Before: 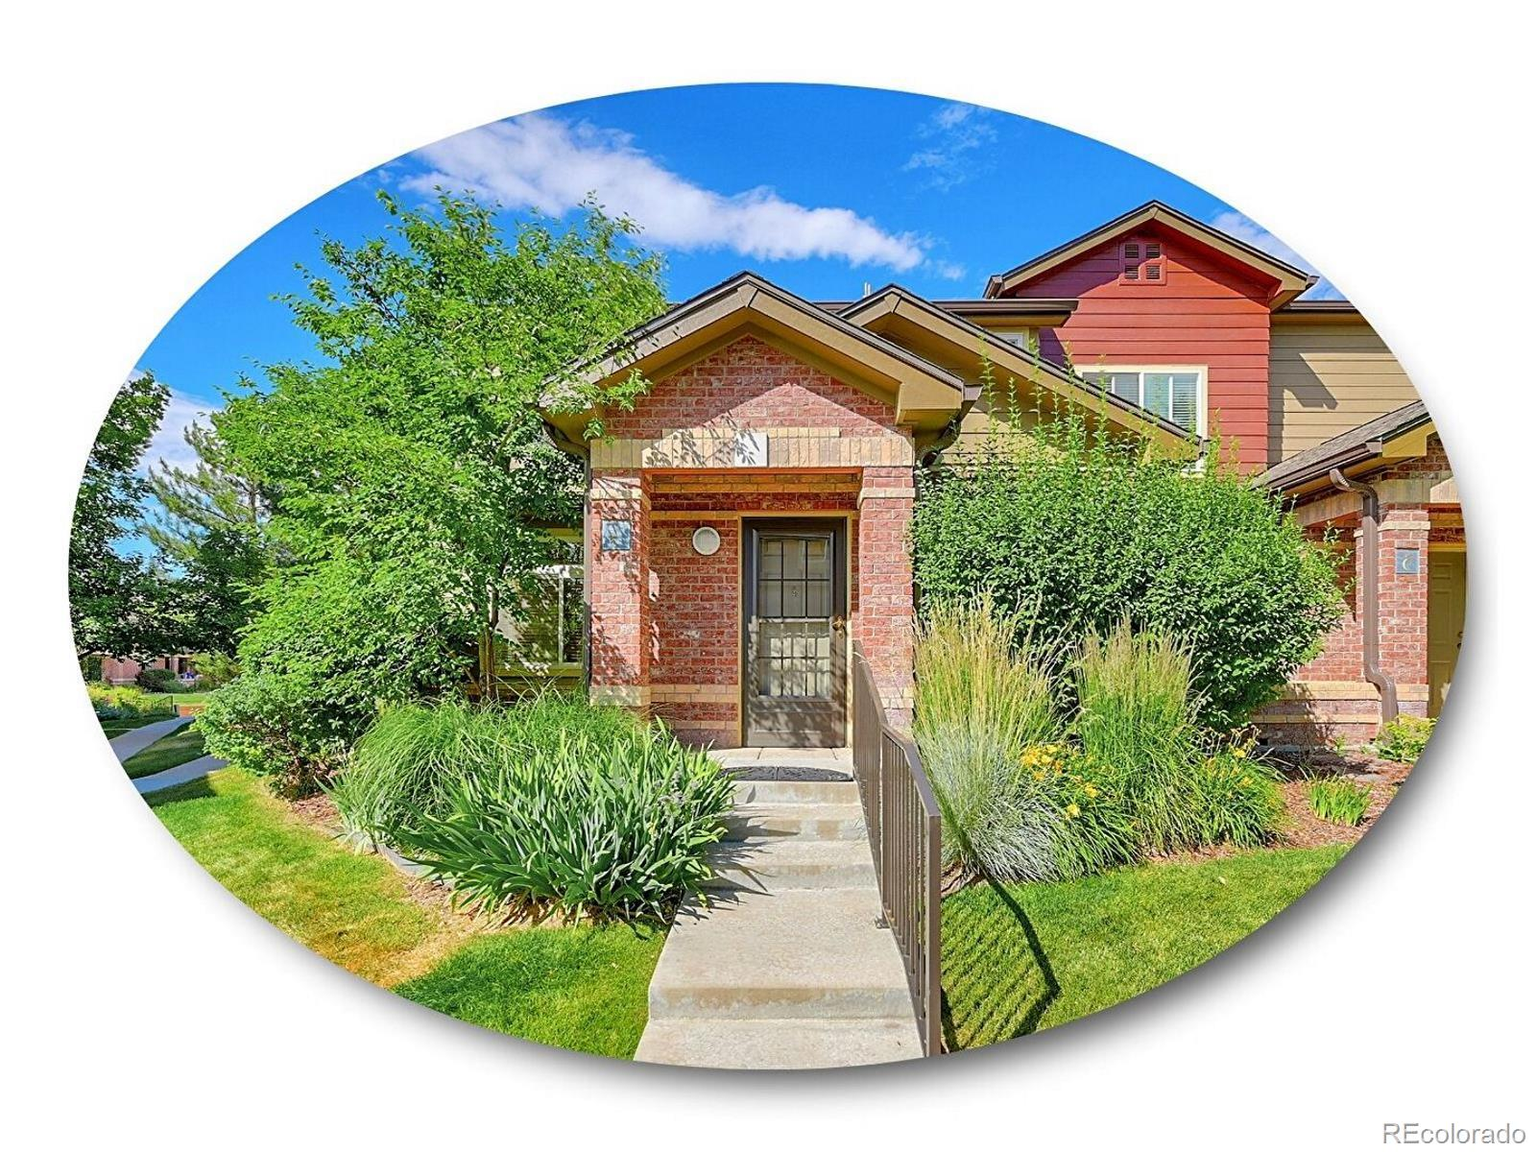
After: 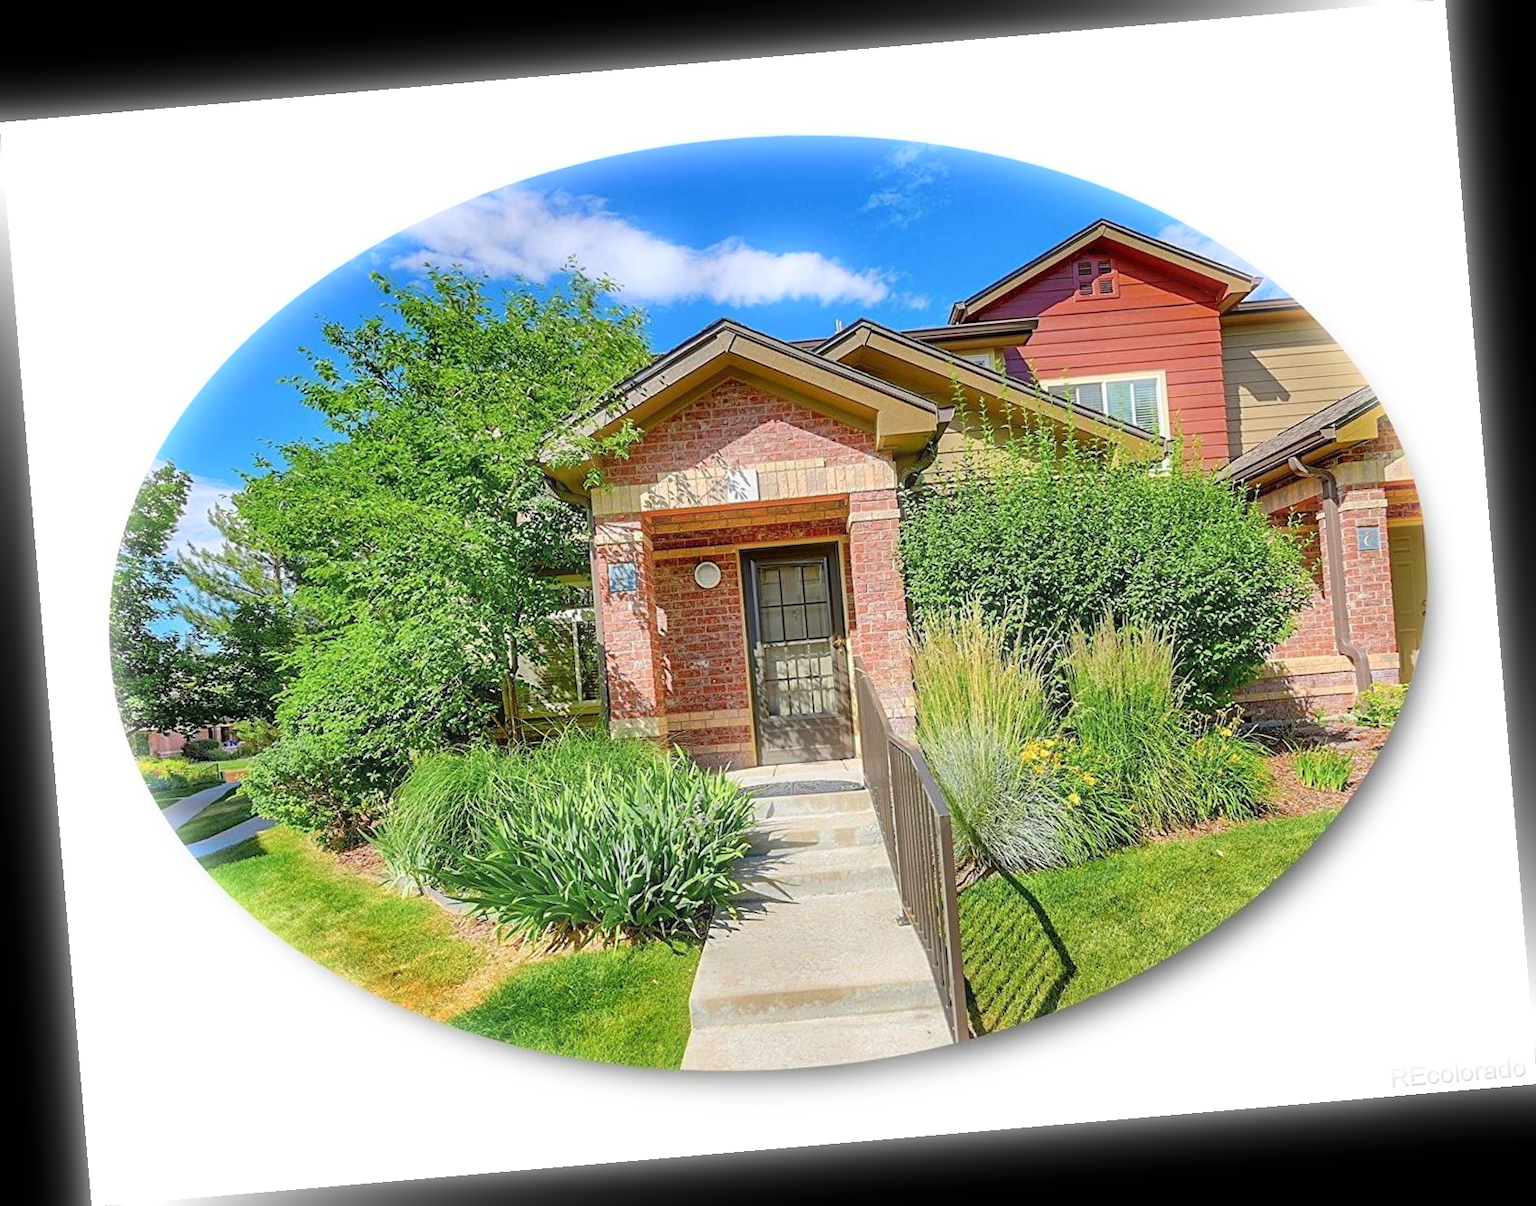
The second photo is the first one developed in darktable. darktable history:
rotate and perspective: rotation -4.86°, automatic cropping off
bloom: size 5%, threshold 95%, strength 15%
